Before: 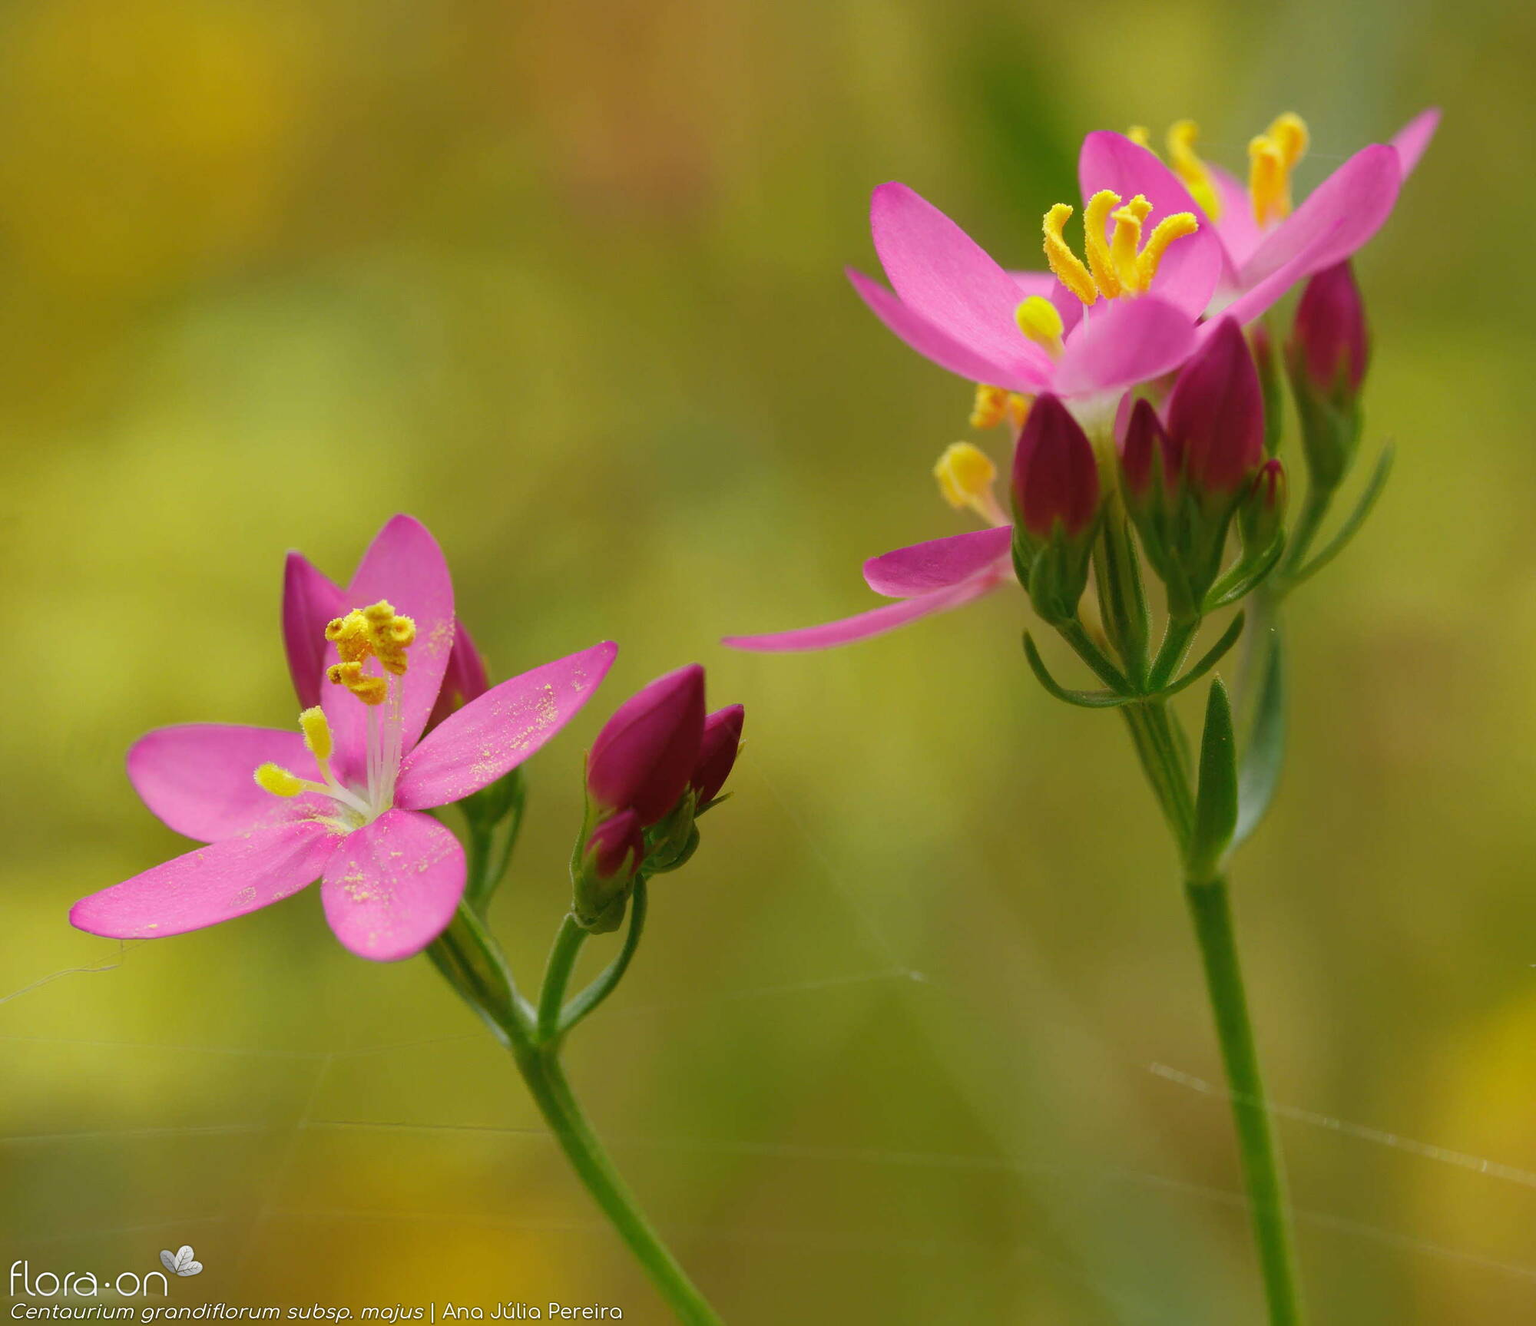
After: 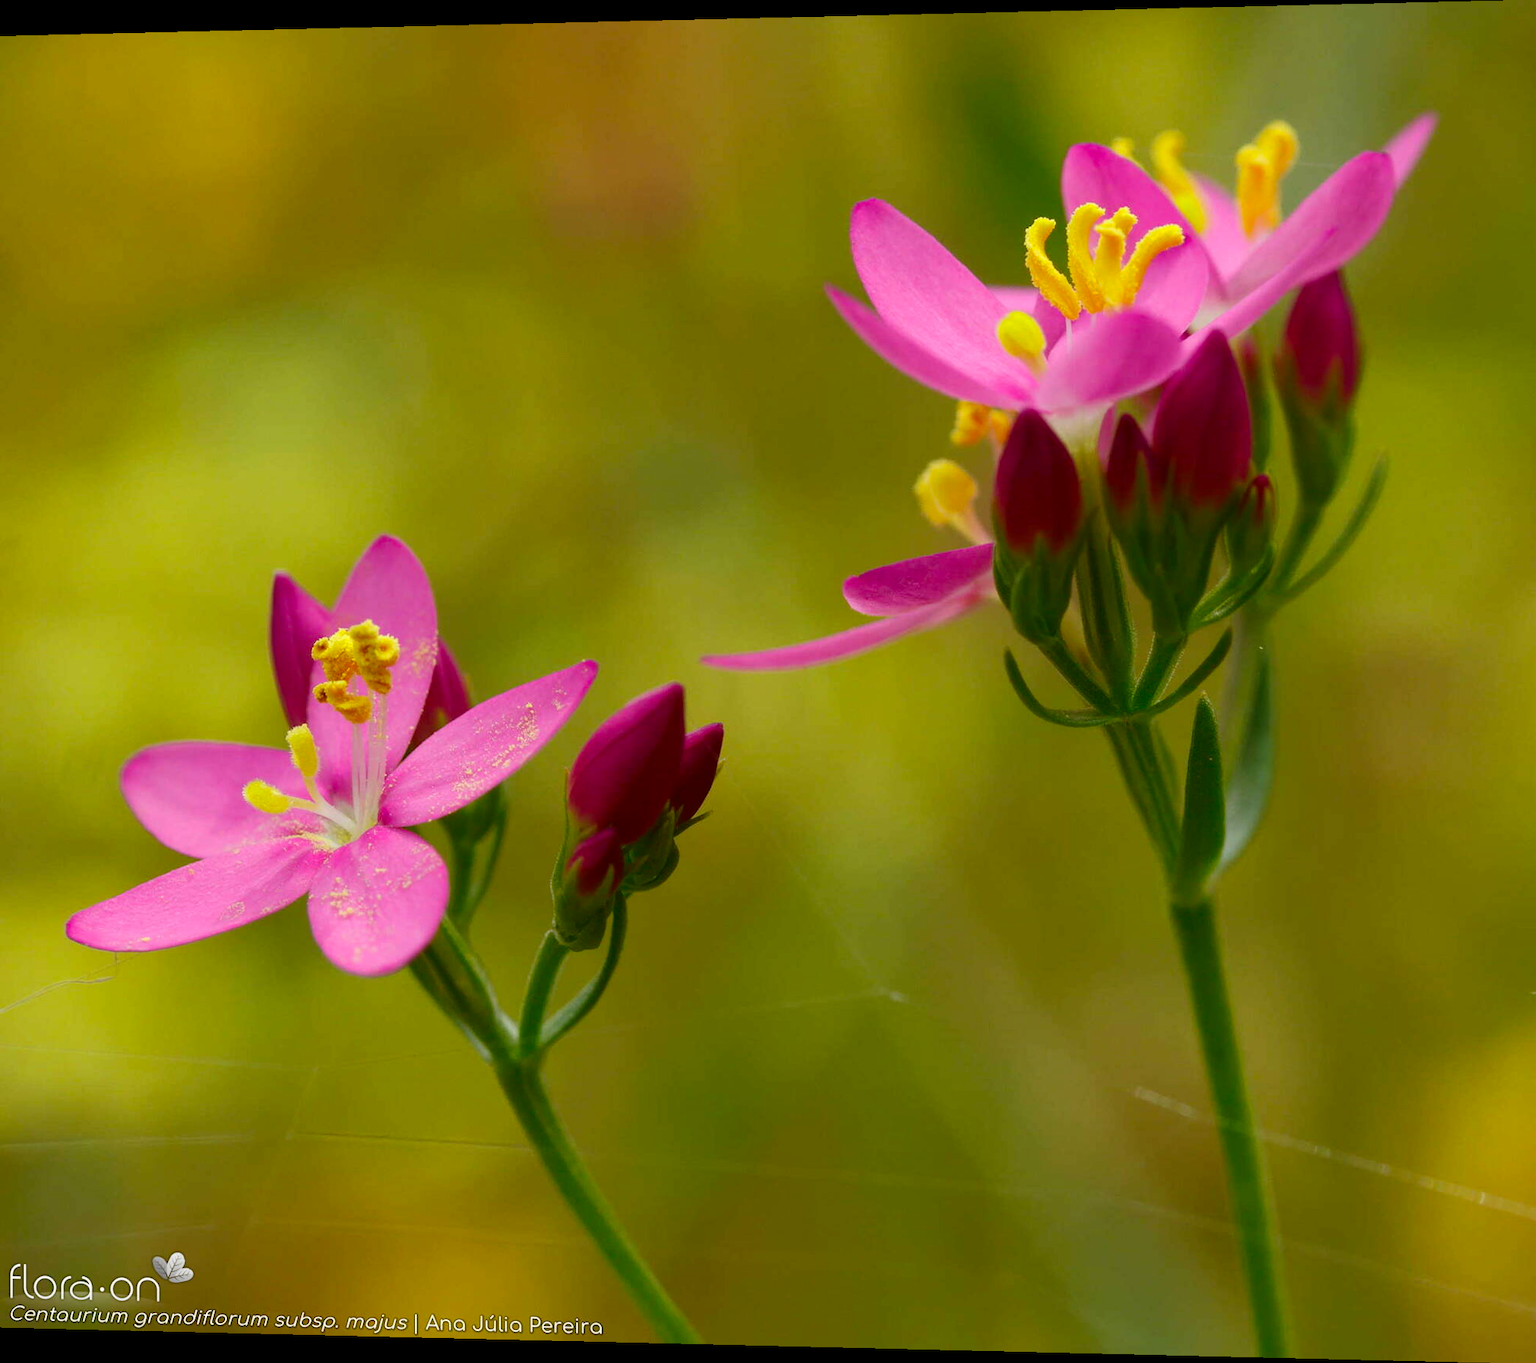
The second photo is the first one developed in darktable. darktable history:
rotate and perspective: lens shift (horizontal) -0.055, automatic cropping off
contrast brightness saturation: contrast 0.13, brightness -0.05, saturation 0.16
